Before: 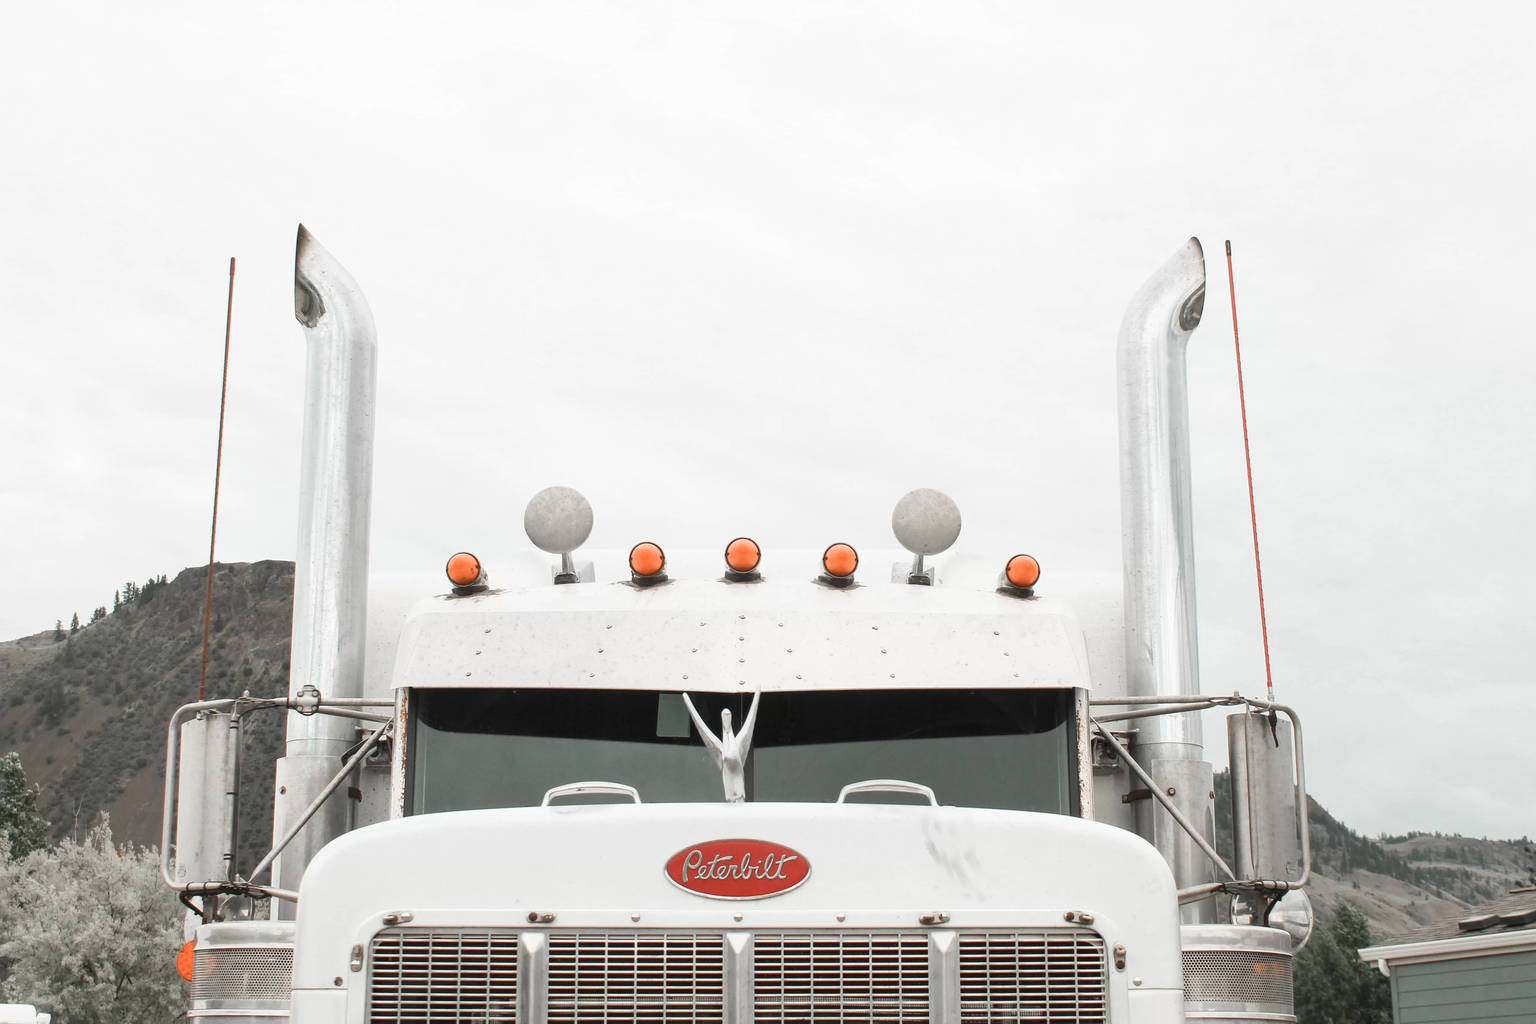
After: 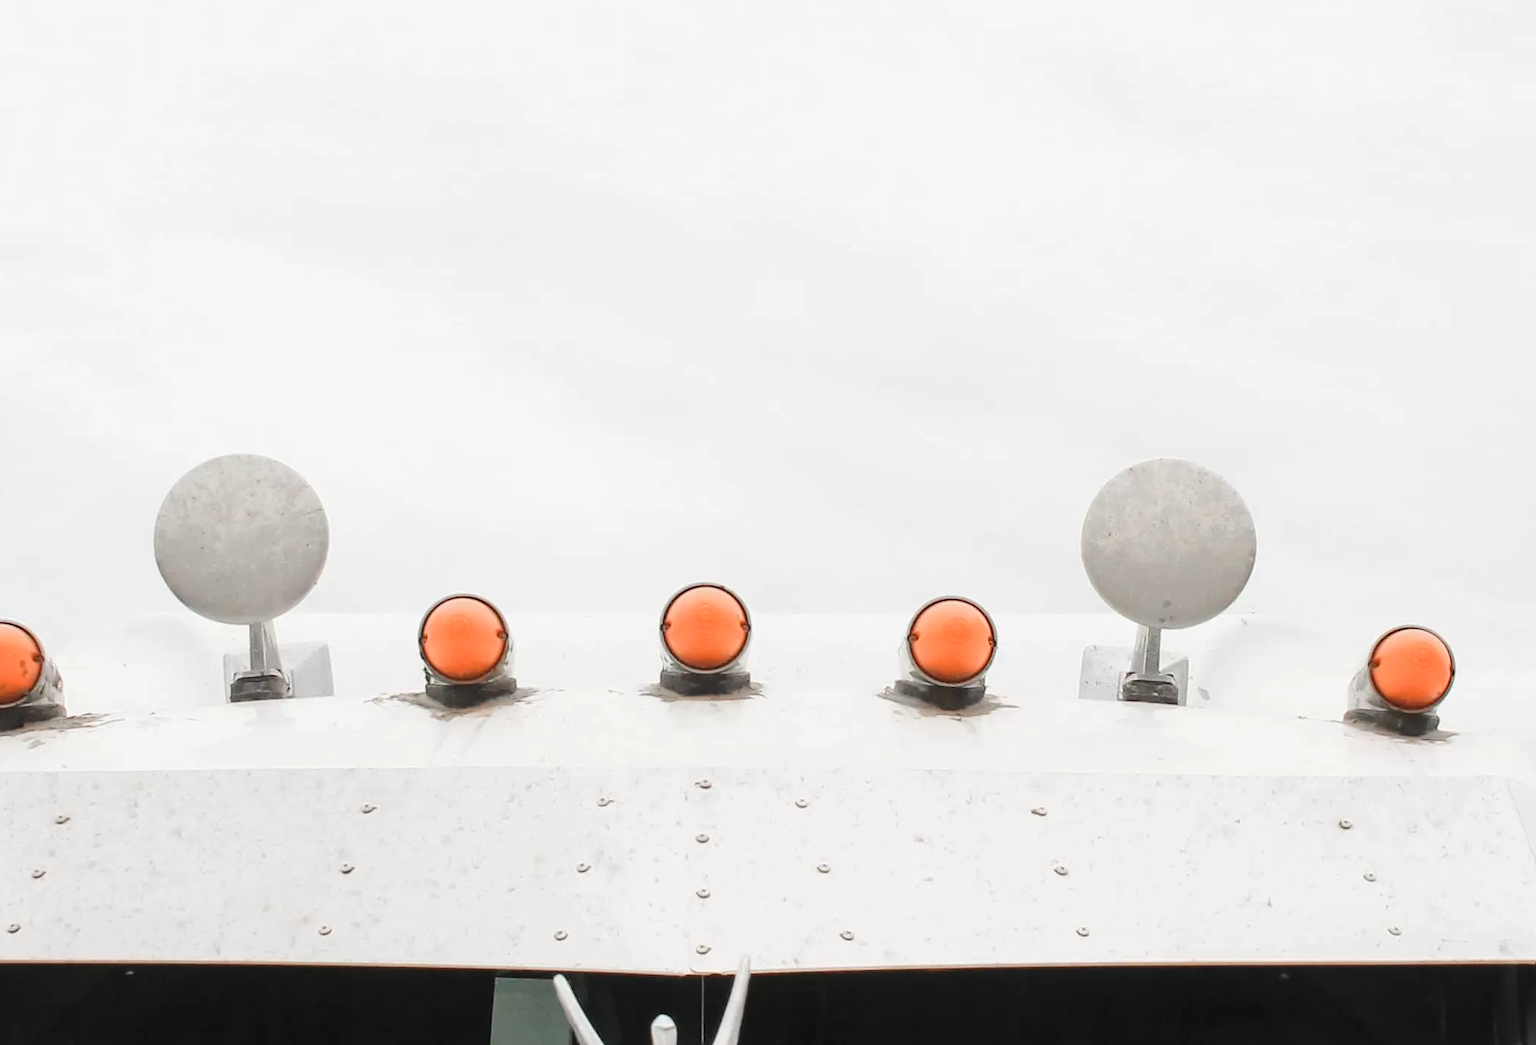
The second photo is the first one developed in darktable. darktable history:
tone curve: curves: ch0 [(0, 0) (0.003, 0.004) (0.011, 0.01) (0.025, 0.025) (0.044, 0.042) (0.069, 0.064) (0.1, 0.093) (0.136, 0.13) (0.177, 0.182) (0.224, 0.241) (0.277, 0.322) (0.335, 0.409) (0.399, 0.482) (0.468, 0.551) (0.543, 0.606) (0.623, 0.672) (0.709, 0.73) (0.801, 0.81) (0.898, 0.885) (1, 1)], color space Lab, linked channels, preserve colors none
crop: left 30.16%, top 29.919%, right 30.173%, bottom 29.581%
